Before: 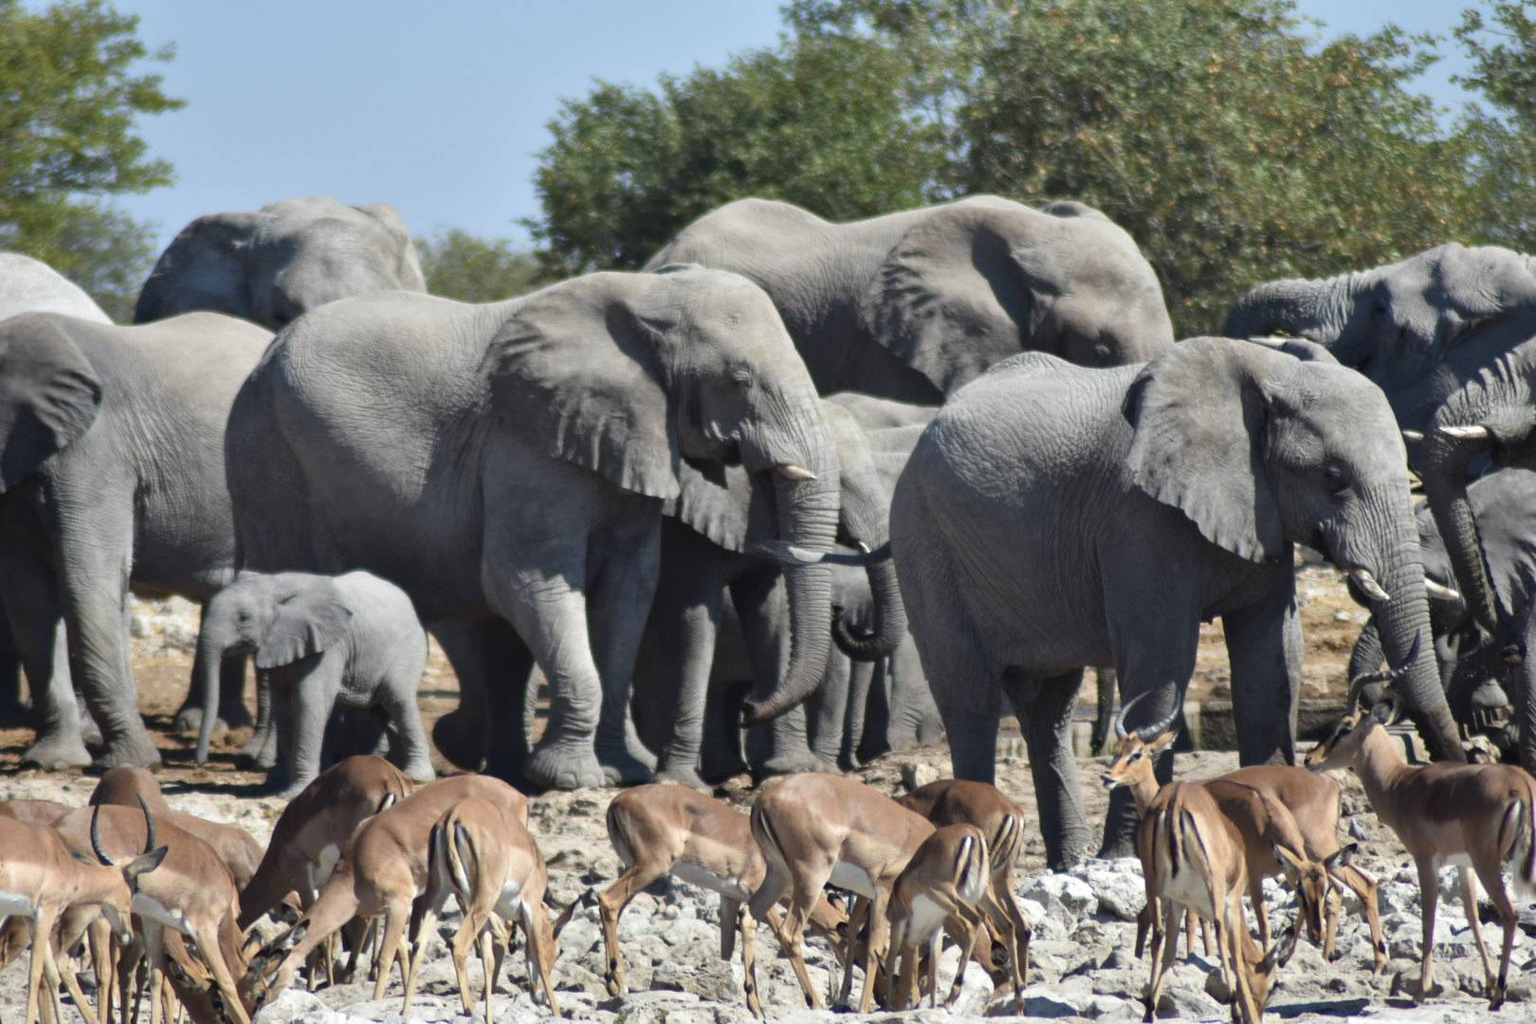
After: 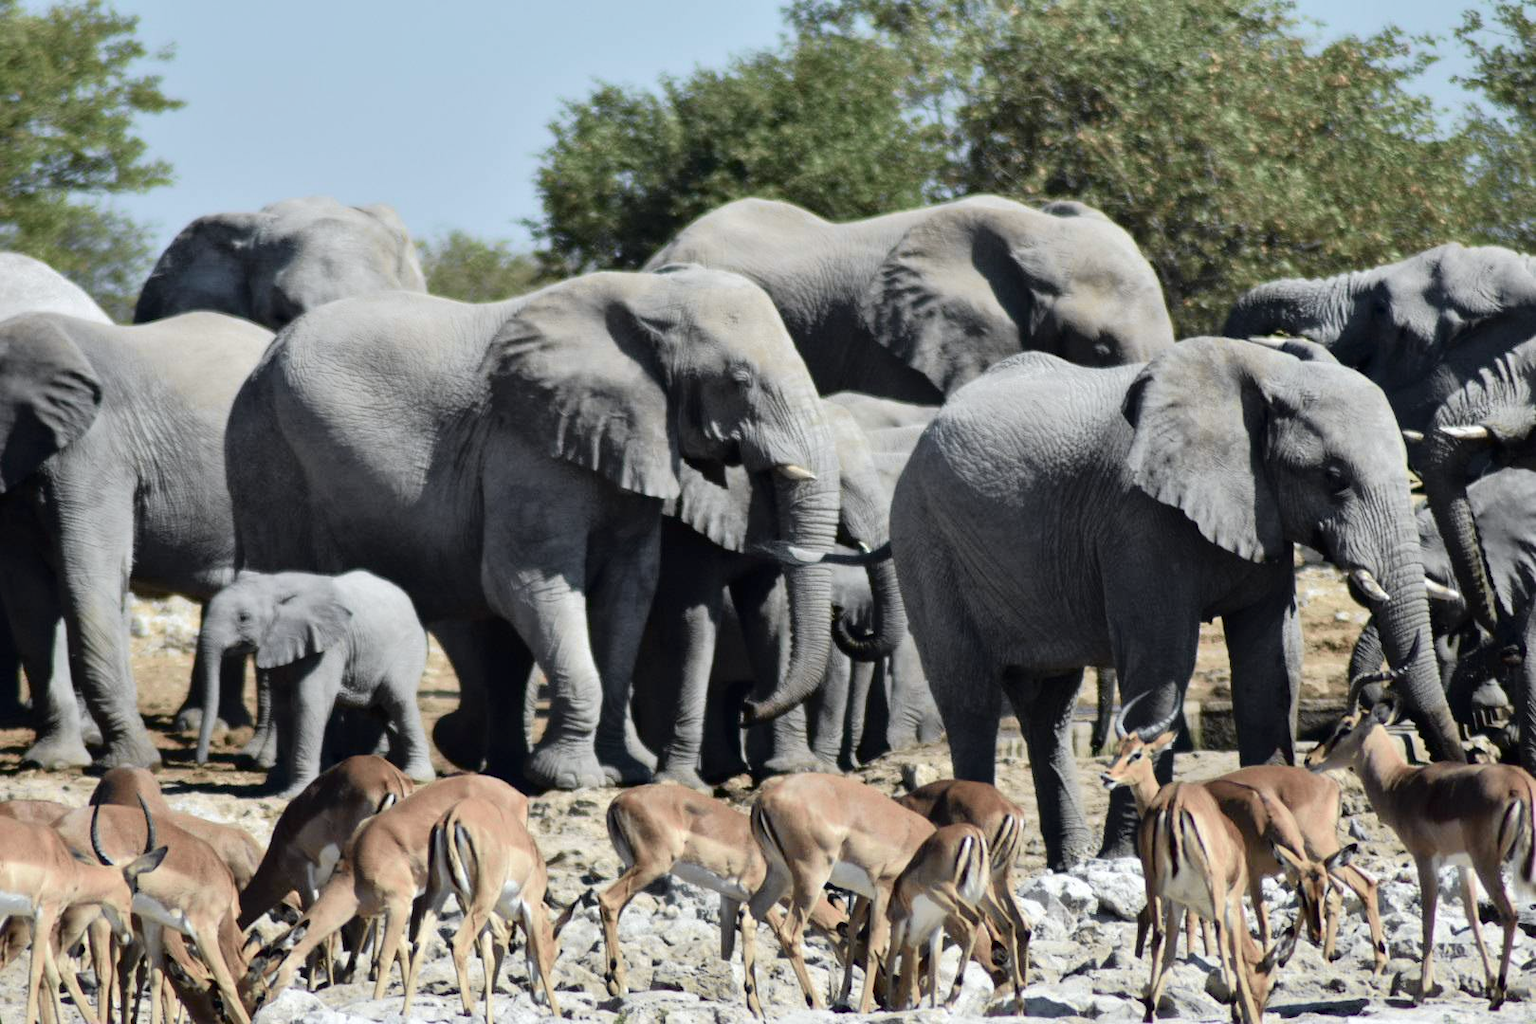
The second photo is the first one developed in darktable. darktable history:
tone curve: curves: ch0 [(0.003, 0) (0.066, 0.017) (0.163, 0.09) (0.264, 0.238) (0.395, 0.421) (0.517, 0.56) (0.688, 0.743) (0.791, 0.814) (1, 1)]; ch1 [(0, 0) (0.164, 0.115) (0.337, 0.332) (0.39, 0.398) (0.464, 0.461) (0.501, 0.5) (0.507, 0.503) (0.534, 0.537) (0.577, 0.59) (0.652, 0.681) (0.733, 0.749) (0.811, 0.796) (1, 1)]; ch2 [(0, 0) (0.337, 0.382) (0.464, 0.476) (0.501, 0.502) (0.527, 0.54) (0.551, 0.565) (0.6, 0.59) (0.687, 0.675) (1, 1)], color space Lab, independent channels, preserve colors none
white balance: red 0.988, blue 1.017
